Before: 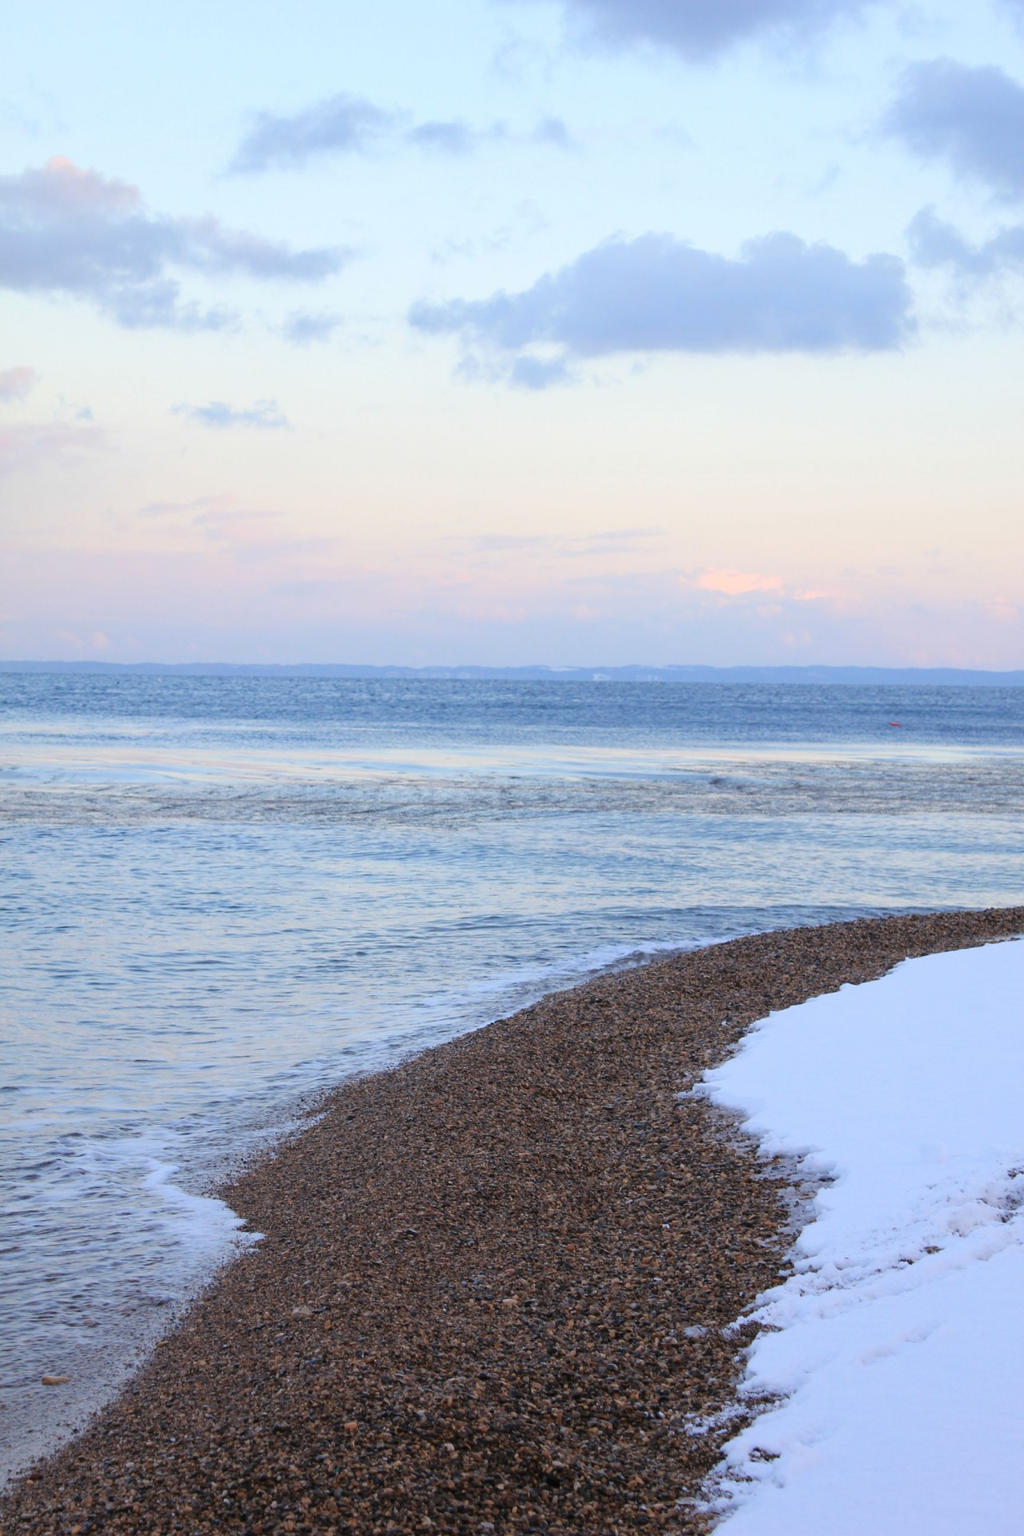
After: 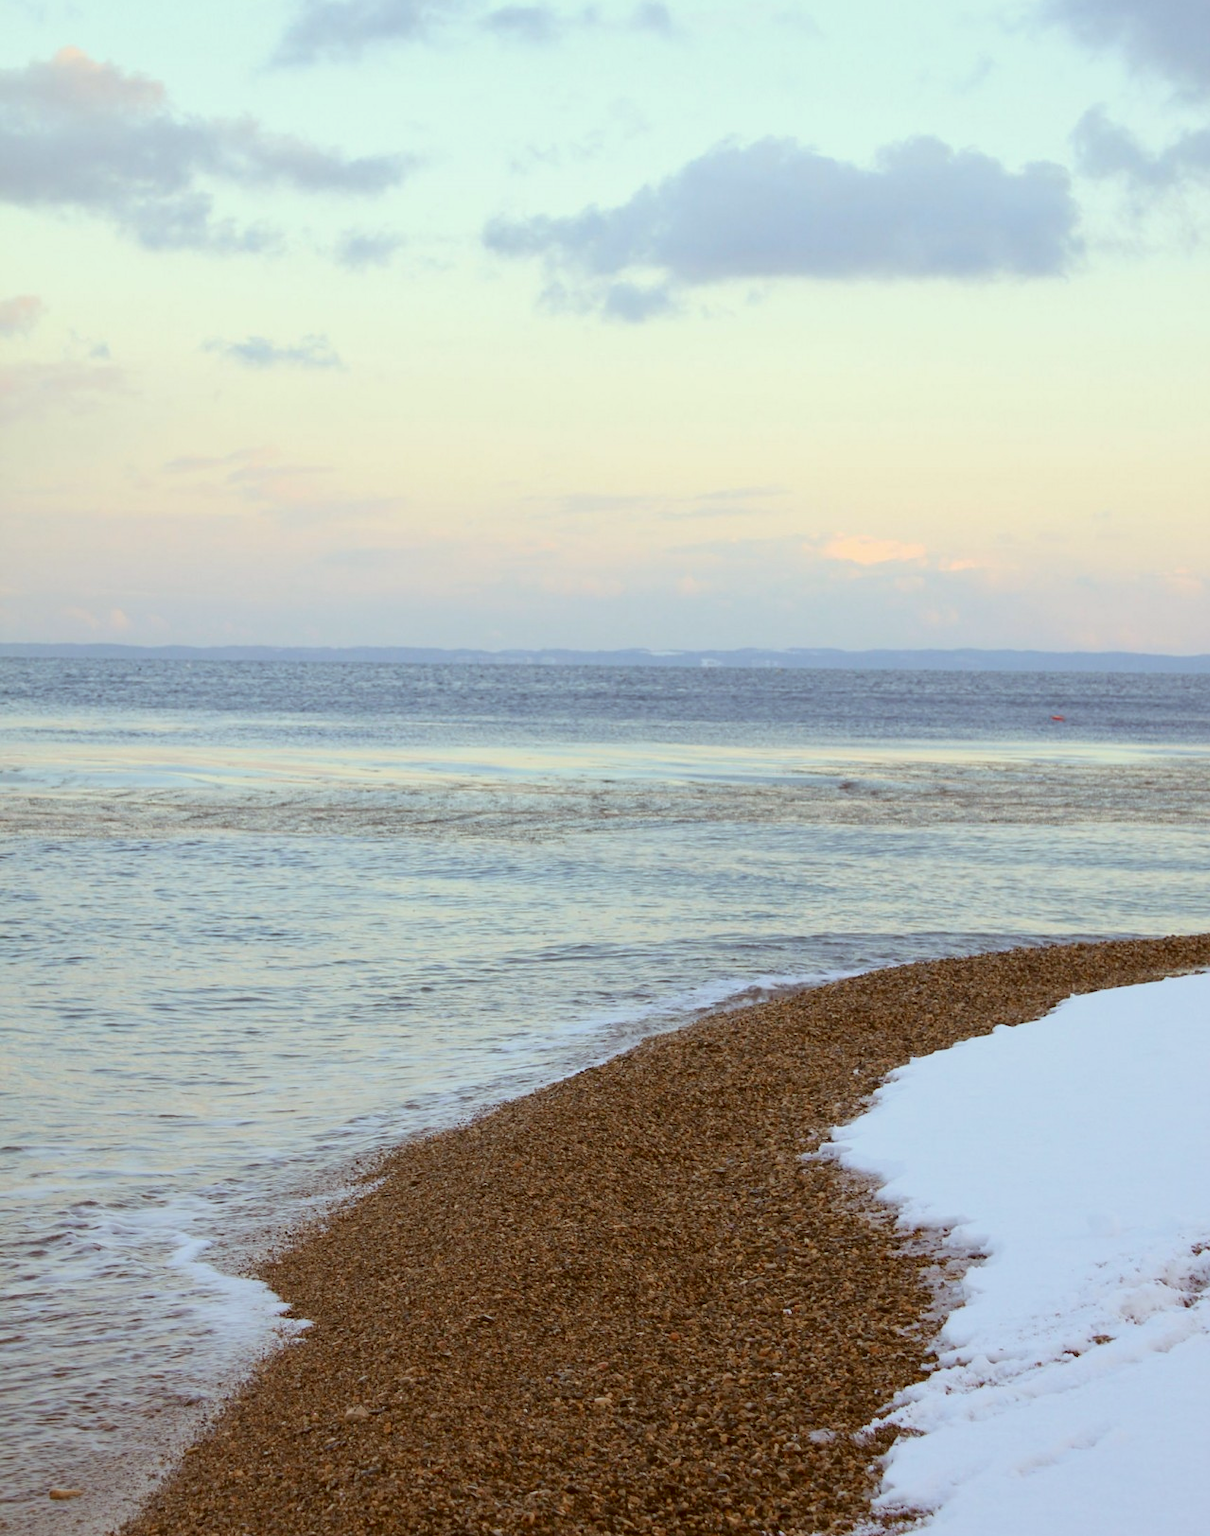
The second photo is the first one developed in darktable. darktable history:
crop: top 7.605%, bottom 7.769%
color correction: highlights a* -6.04, highlights b* 9.35, shadows a* 9.97, shadows b* 23.78
